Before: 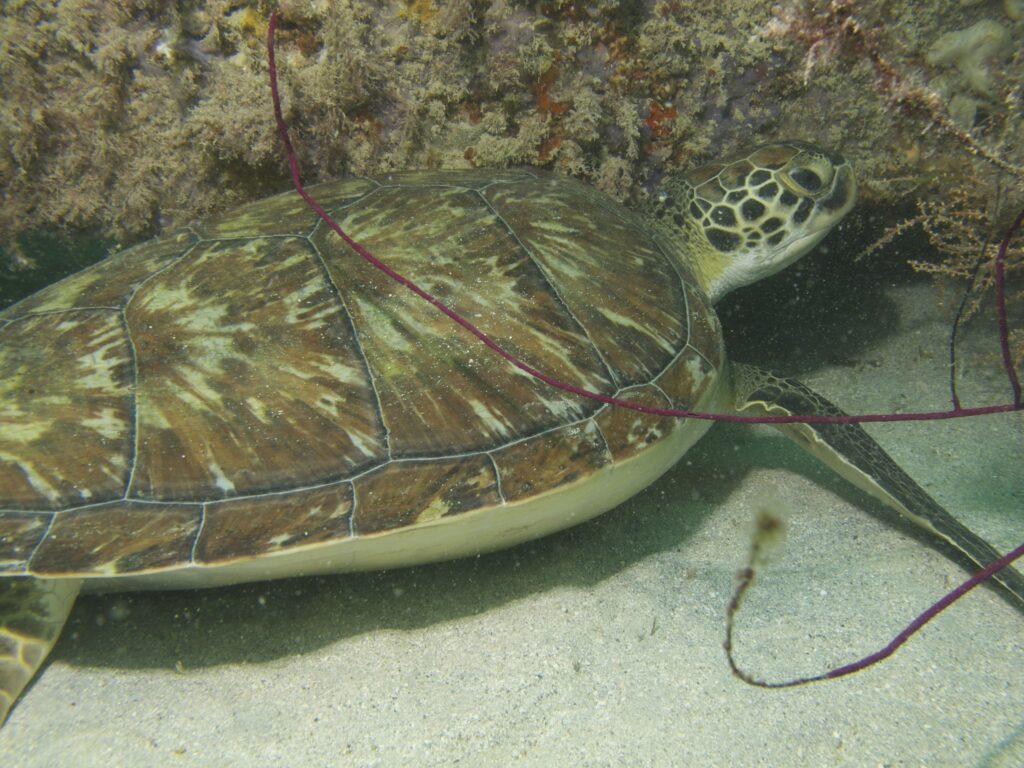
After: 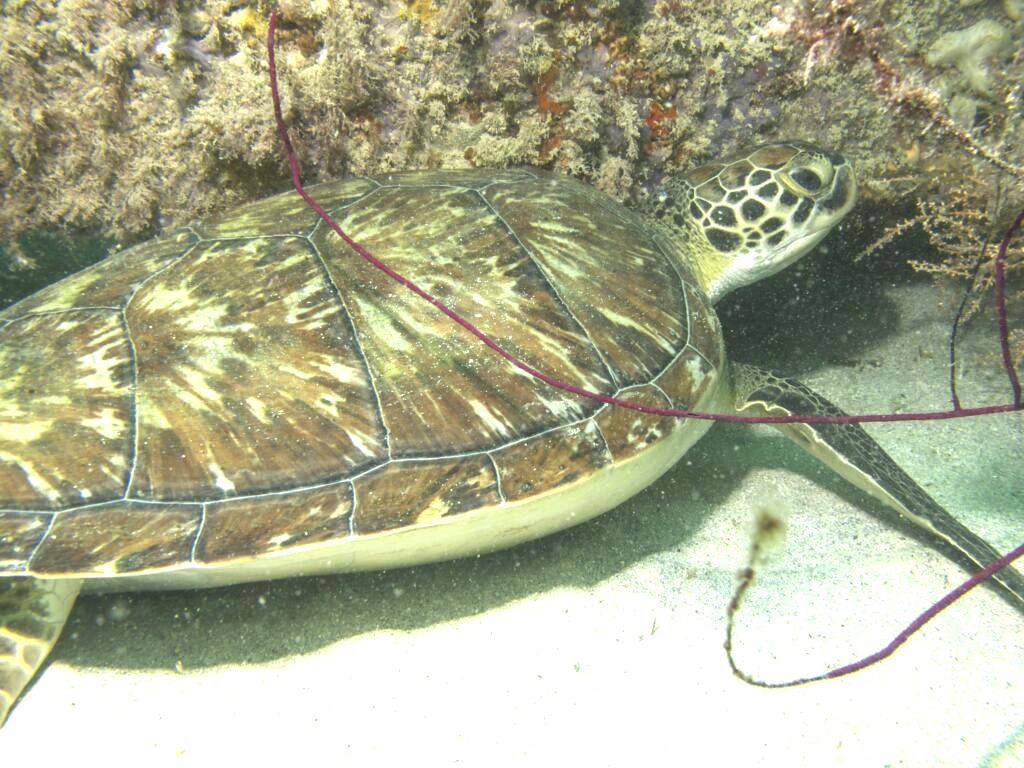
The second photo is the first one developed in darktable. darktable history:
local contrast: on, module defaults
tone equalizer: -8 EV -0.787 EV, -7 EV -0.713 EV, -6 EV -0.561 EV, -5 EV -0.417 EV, -3 EV 0.382 EV, -2 EV 0.6 EV, -1 EV 0.684 EV, +0 EV 0.749 EV, smoothing diameter 24.94%, edges refinement/feathering 11.86, preserve details guided filter
exposure: exposure 0.6 EV, compensate highlight preservation false
